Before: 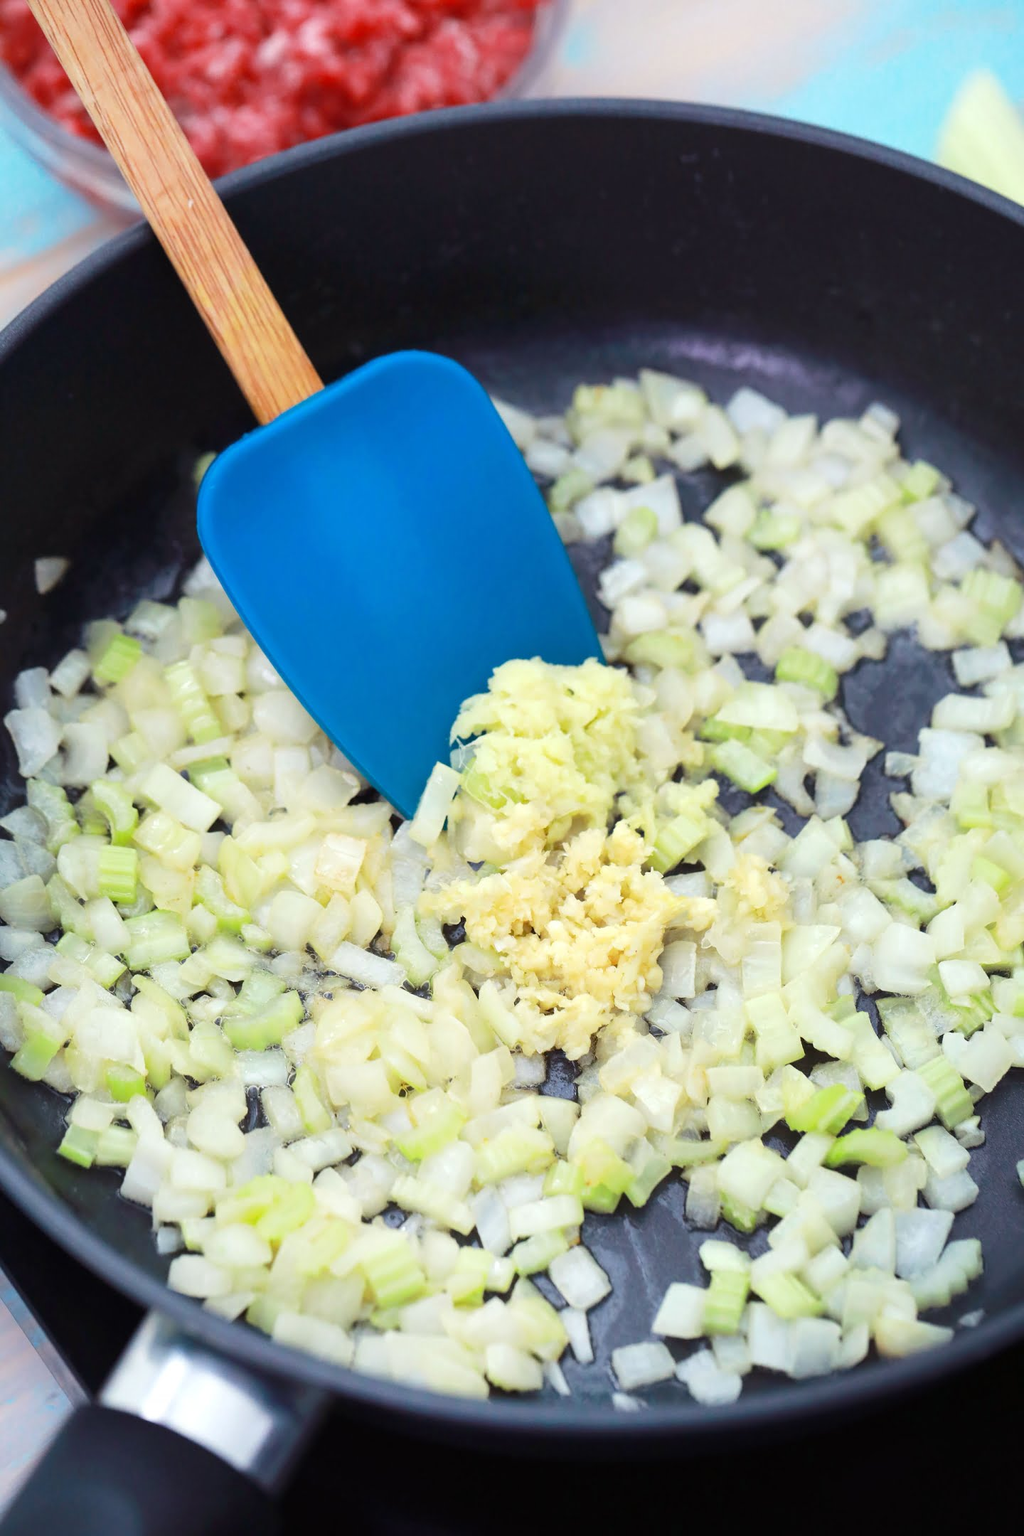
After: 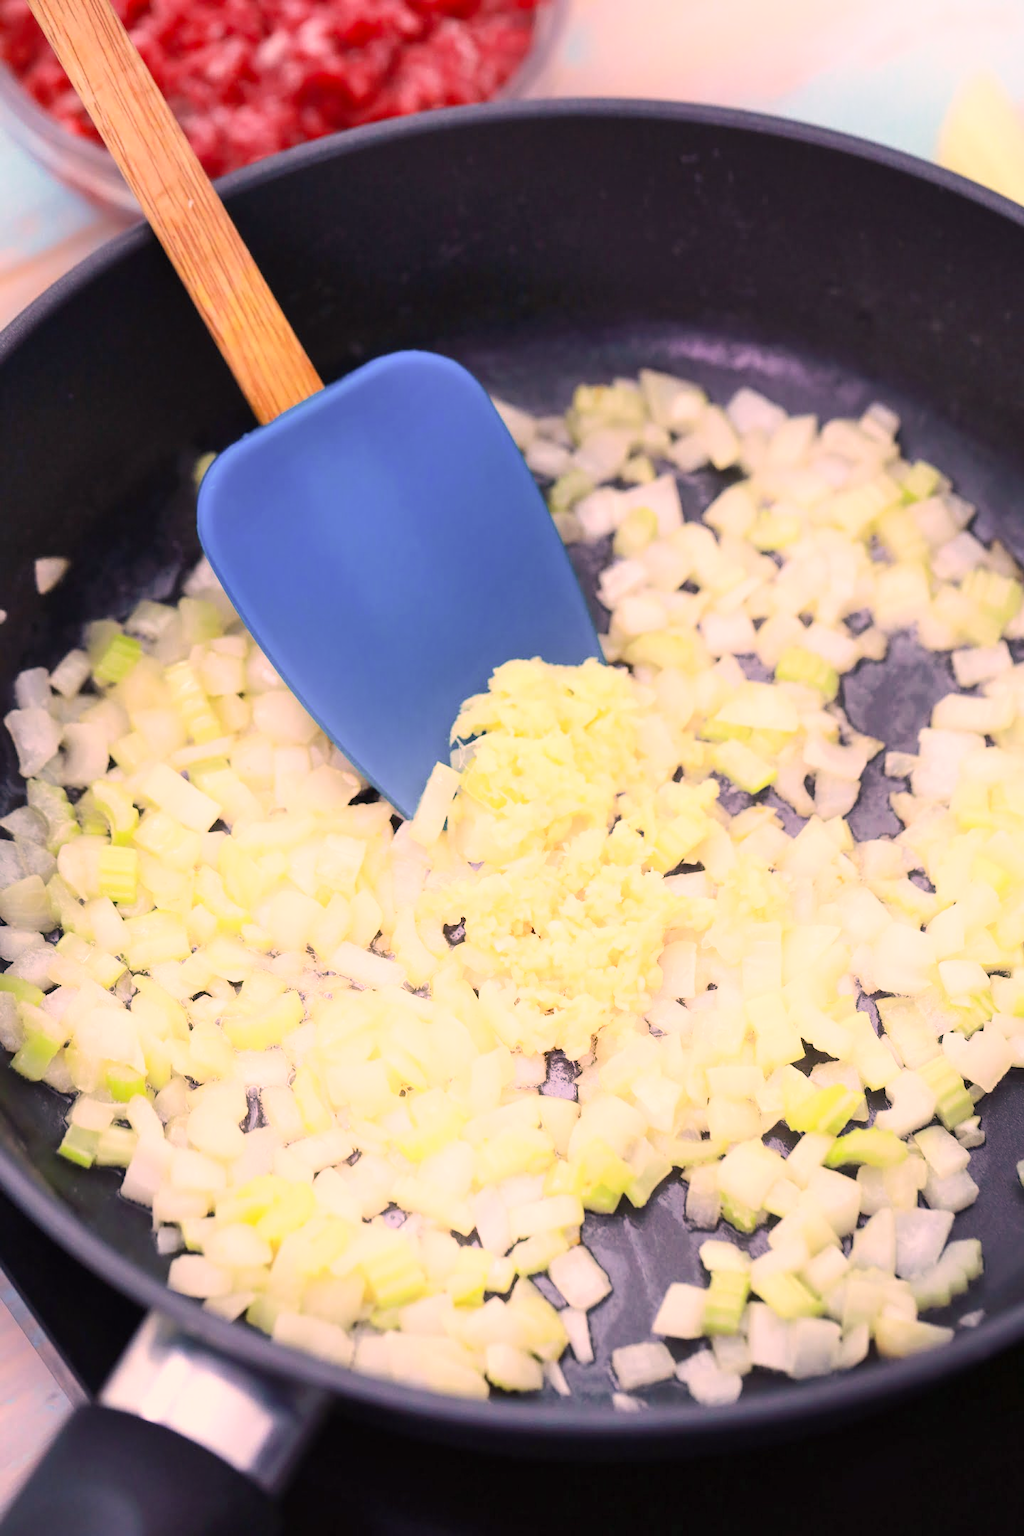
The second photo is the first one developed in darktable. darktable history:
shadows and highlights: highlights 70.7, soften with gaussian
color correction: highlights a* 21.16, highlights b* 19.61
white balance: red 0.974, blue 1.044
